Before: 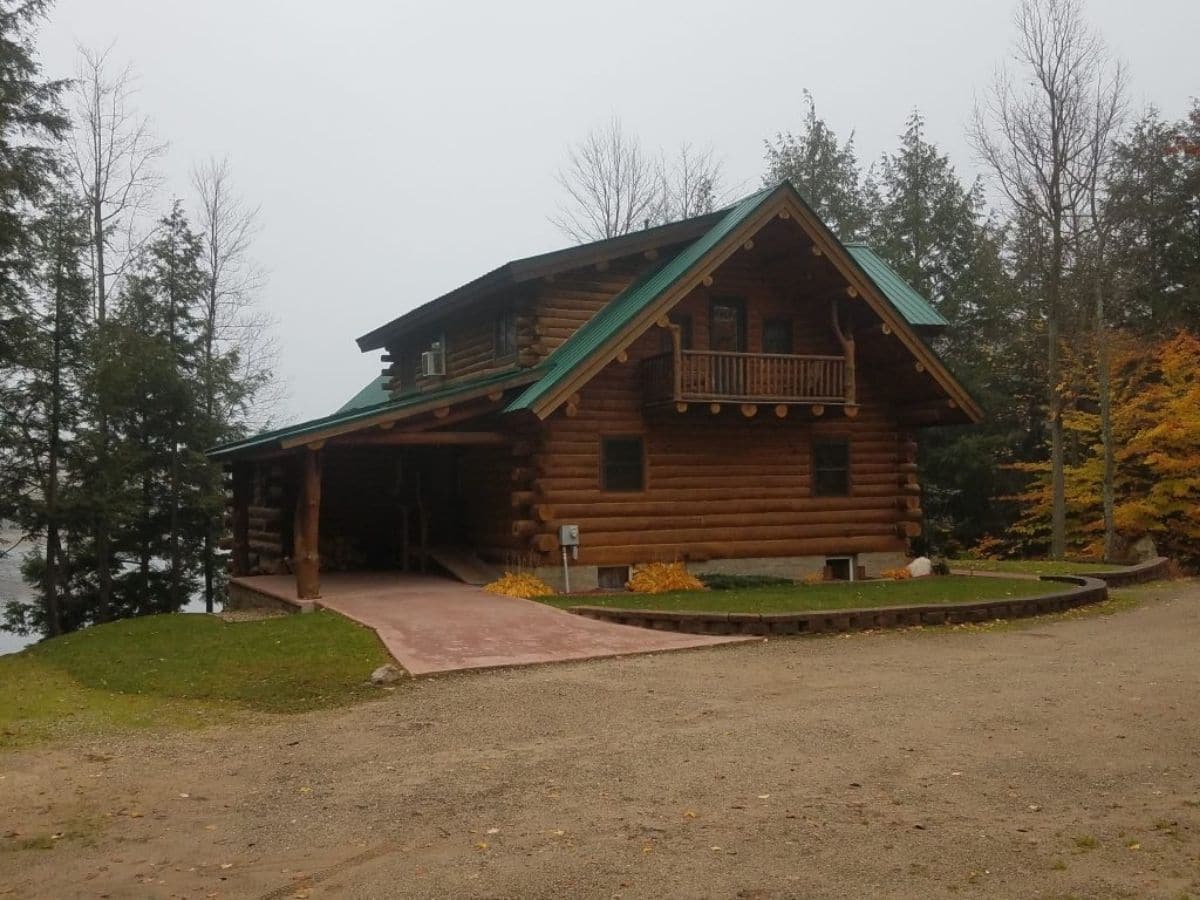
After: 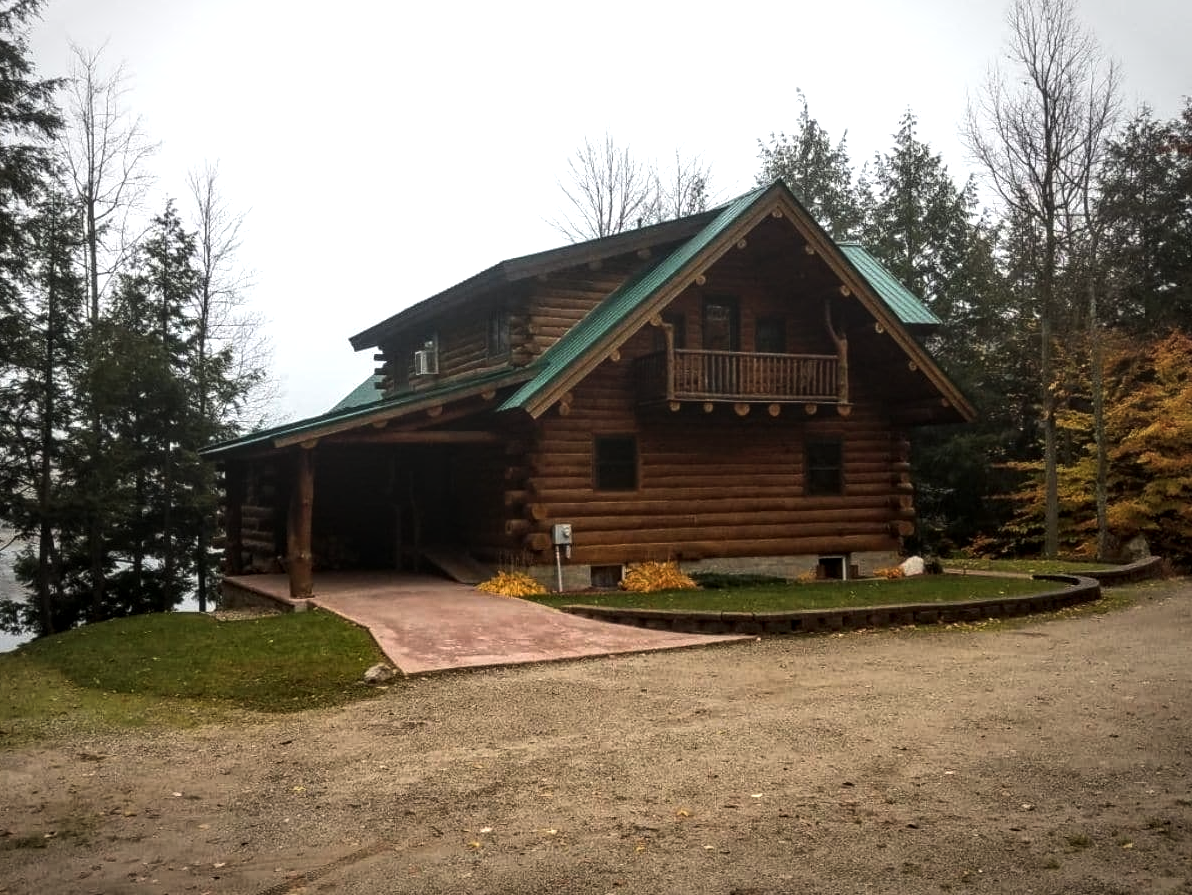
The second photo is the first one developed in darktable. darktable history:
vignetting: brightness -0.434, saturation -0.21, automatic ratio true
crop and rotate: left 0.666%, top 0.128%, bottom 0.377%
local contrast: highlights 29%, detail 130%
tone equalizer: -8 EV -1.05 EV, -7 EV -0.988 EV, -6 EV -0.862 EV, -5 EV -0.548 EV, -3 EV 0.59 EV, -2 EV 0.881 EV, -1 EV 0.998 EV, +0 EV 1.06 EV, edges refinement/feathering 500, mask exposure compensation -1.57 EV, preserve details no
